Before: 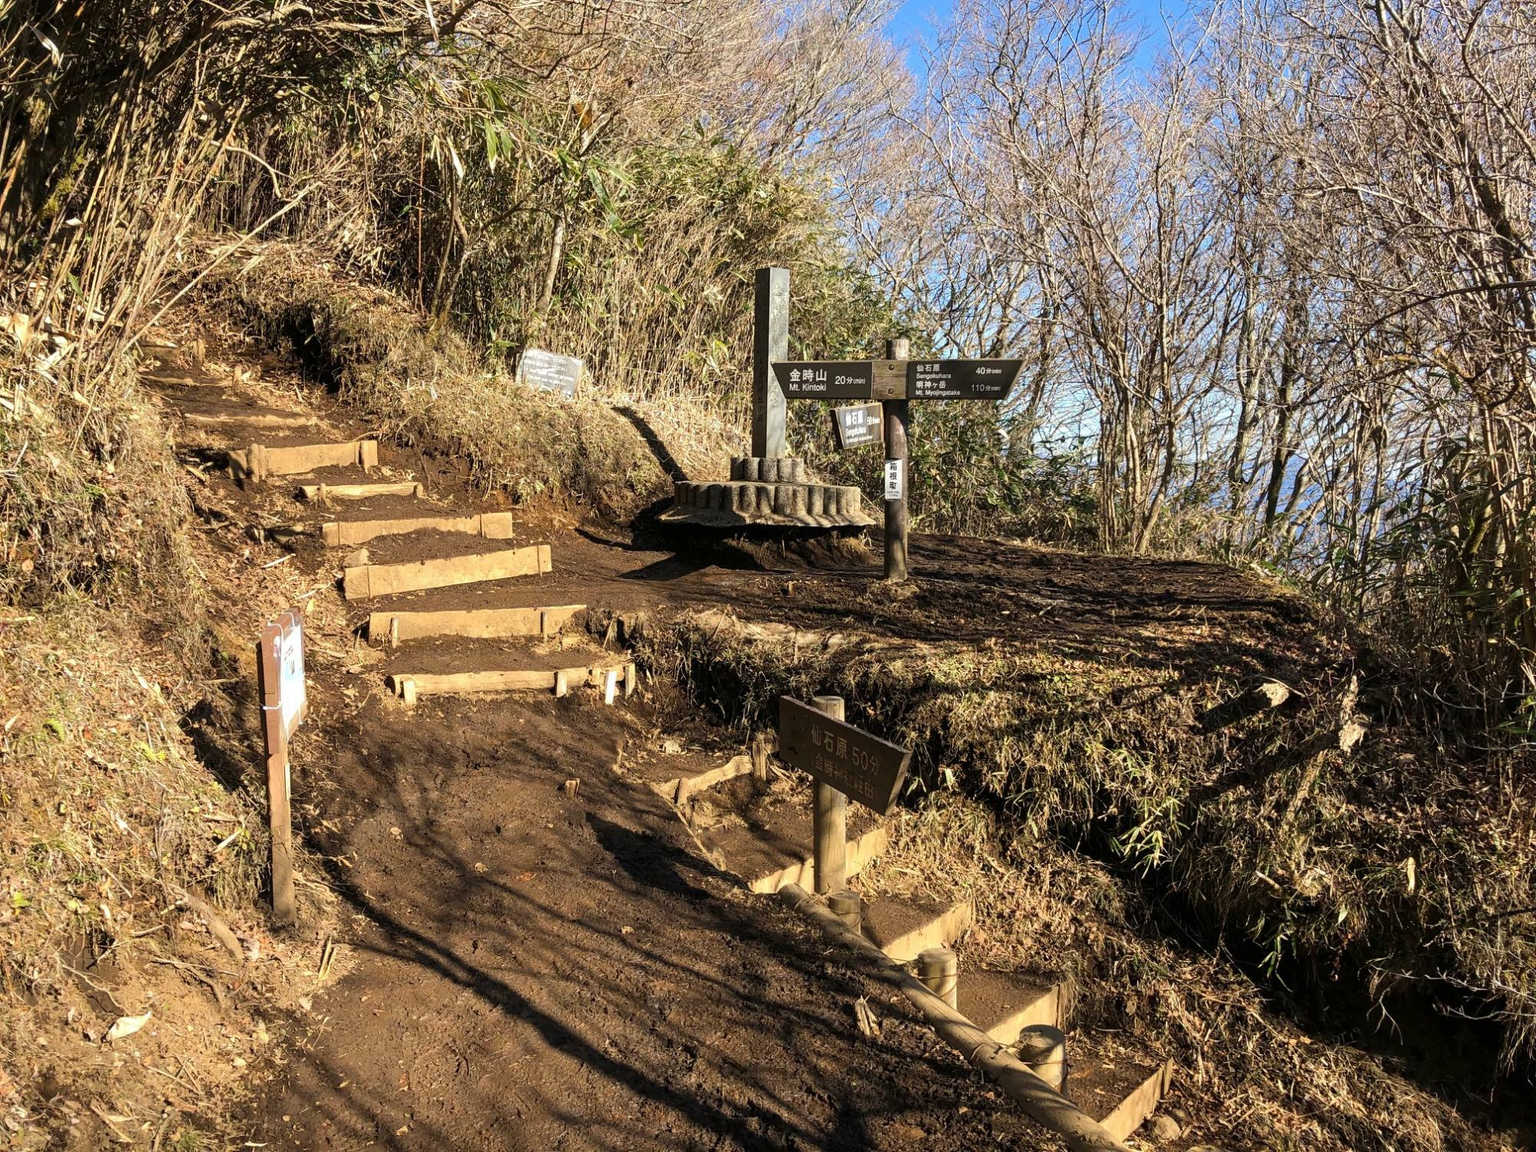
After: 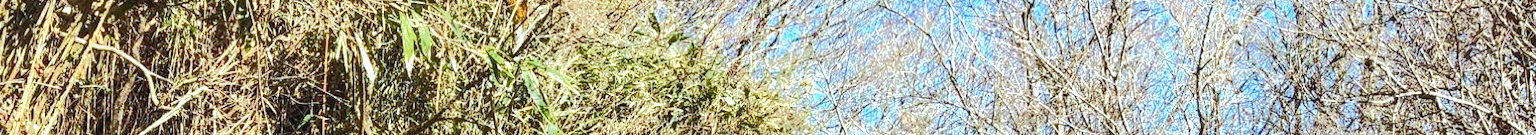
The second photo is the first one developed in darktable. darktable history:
crop and rotate: left 9.644%, top 9.491%, right 6.021%, bottom 80.509%
exposure: black level correction 0, exposure 0.7 EV, compensate exposure bias true, compensate highlight preservation false
color correction: highlights a* -10.04, highlights b* -10.37
tone equalizer: -7 EV -0.63 EV, -6 EV 1 EV, -5 EV -0.45 EV, -4 EV 0.43 EV, -3 EV 0.41 EV, -2 EV 0.15 EV, -1 EV -0.15 EV, +0 EV -0.39 EV, smoothing diameter 25%, edges refinement/feathering 10, preserve details guided filter
local contrast: detail 110%
color balance rgb: shadows lift › luminance -20%, power › hue 72.24°, highlights gain › luminance 15%, global offset › hue 171.6°, perceptual saturation grading › global saturation 14.09%, perceptual saturation grading › highlights -25%, perceptual saturation grading › shadows 25%, global vibrance 25%, contrast 10%
